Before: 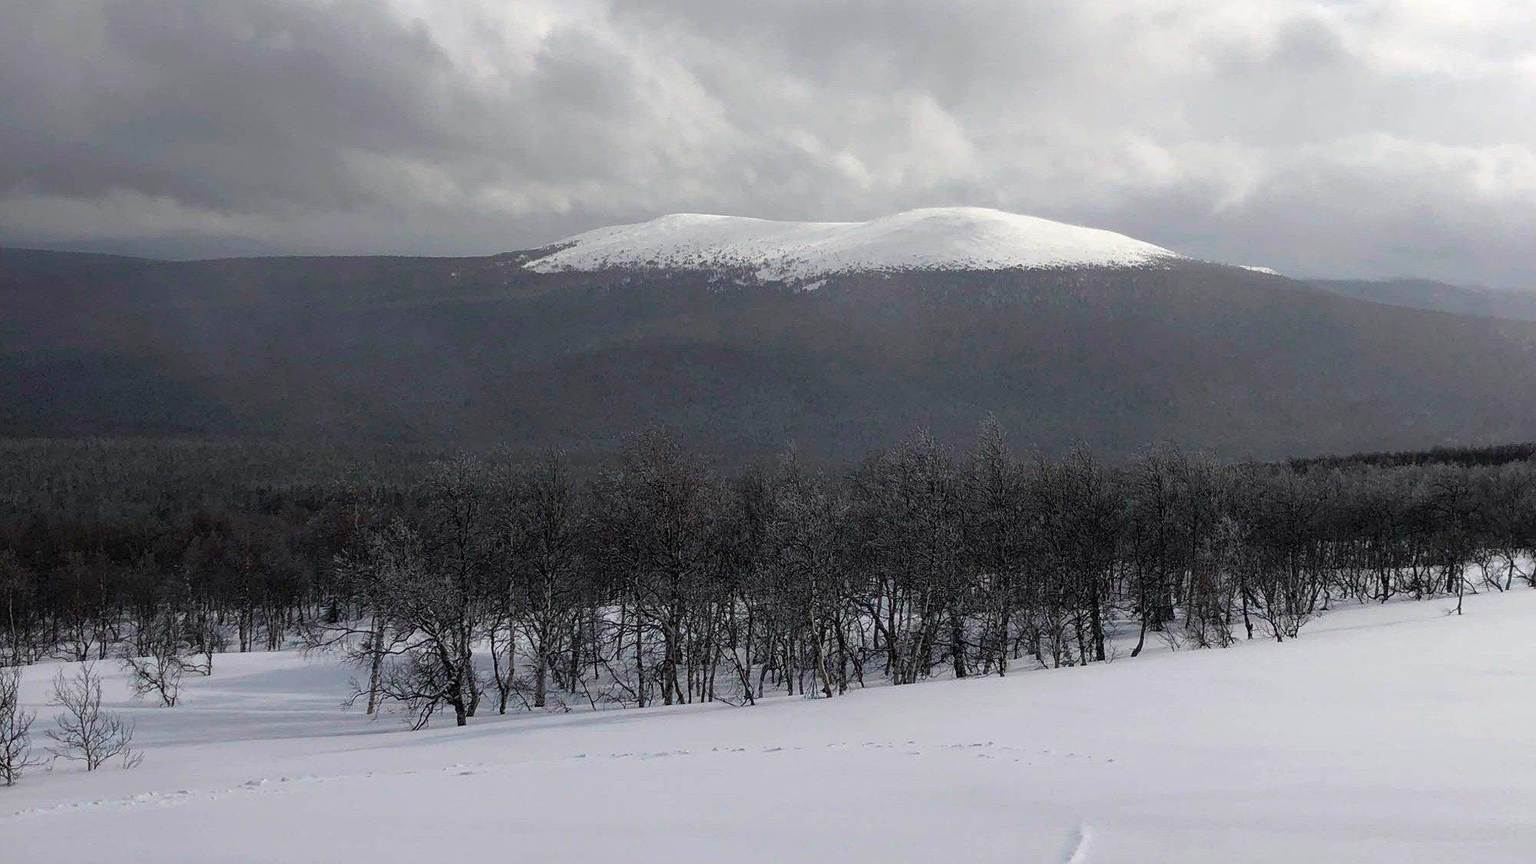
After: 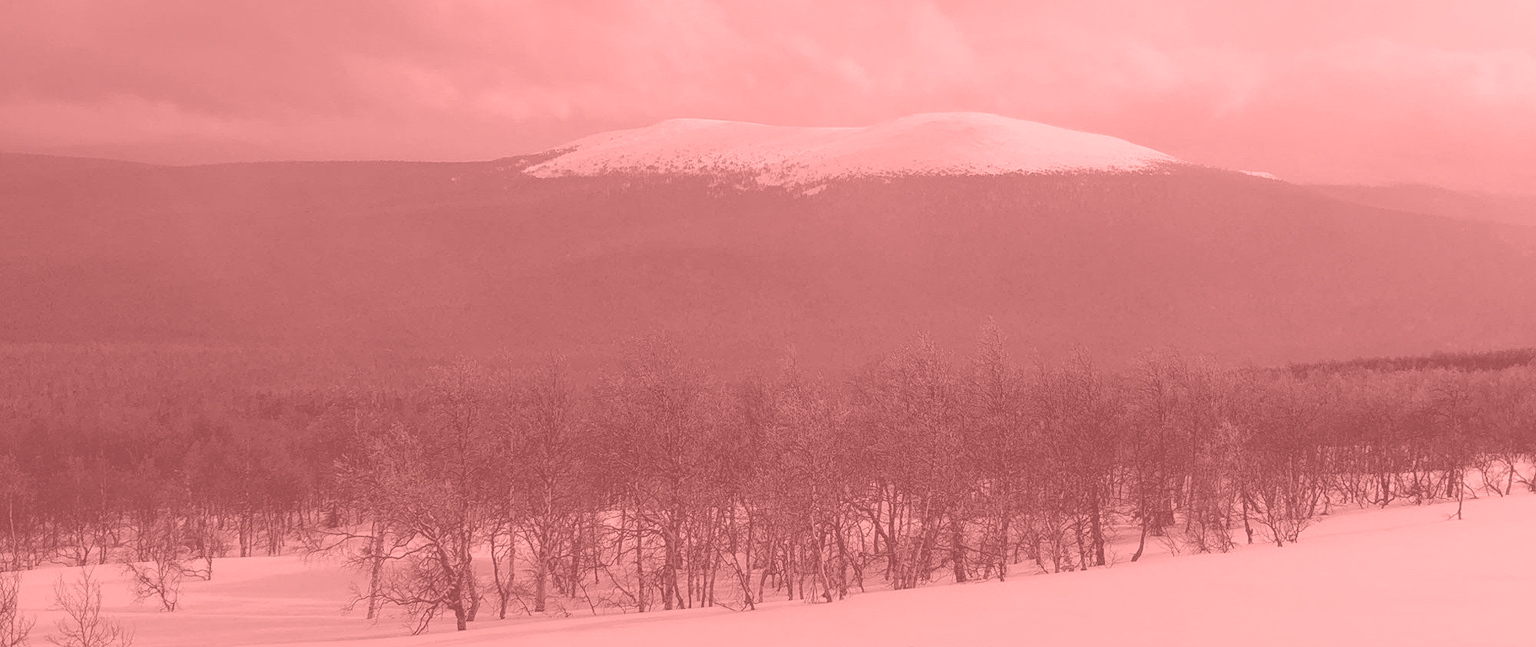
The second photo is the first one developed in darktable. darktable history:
color correction: highlights a* -1.43, highlights b* 10.12, shadows a* 0.395, shadows b* 19.35
crop: top 11.038%, bottom 13.962%
colorize: saturation 51%, source mix 50.67%, lightness 50.67%
